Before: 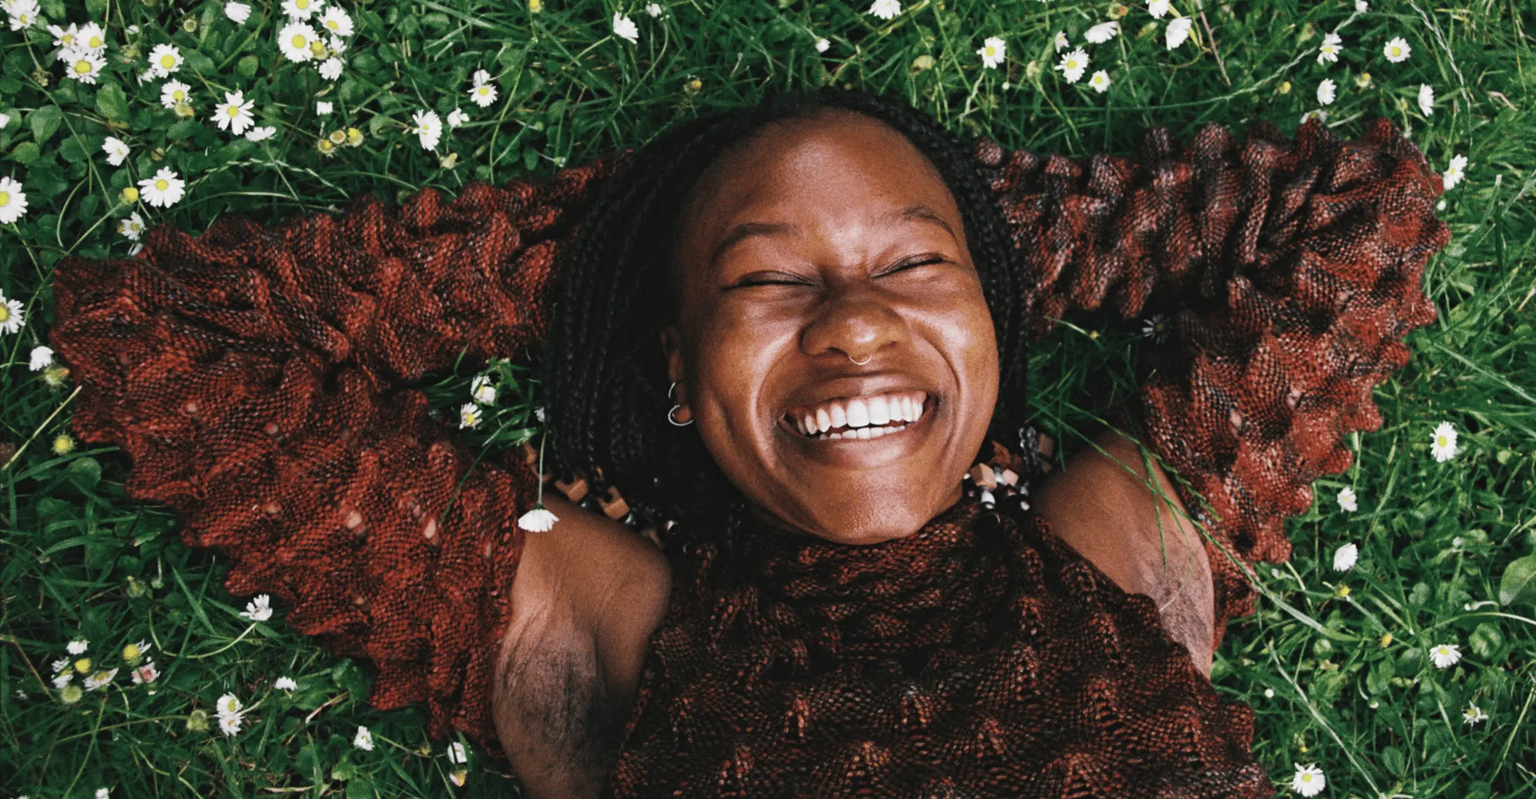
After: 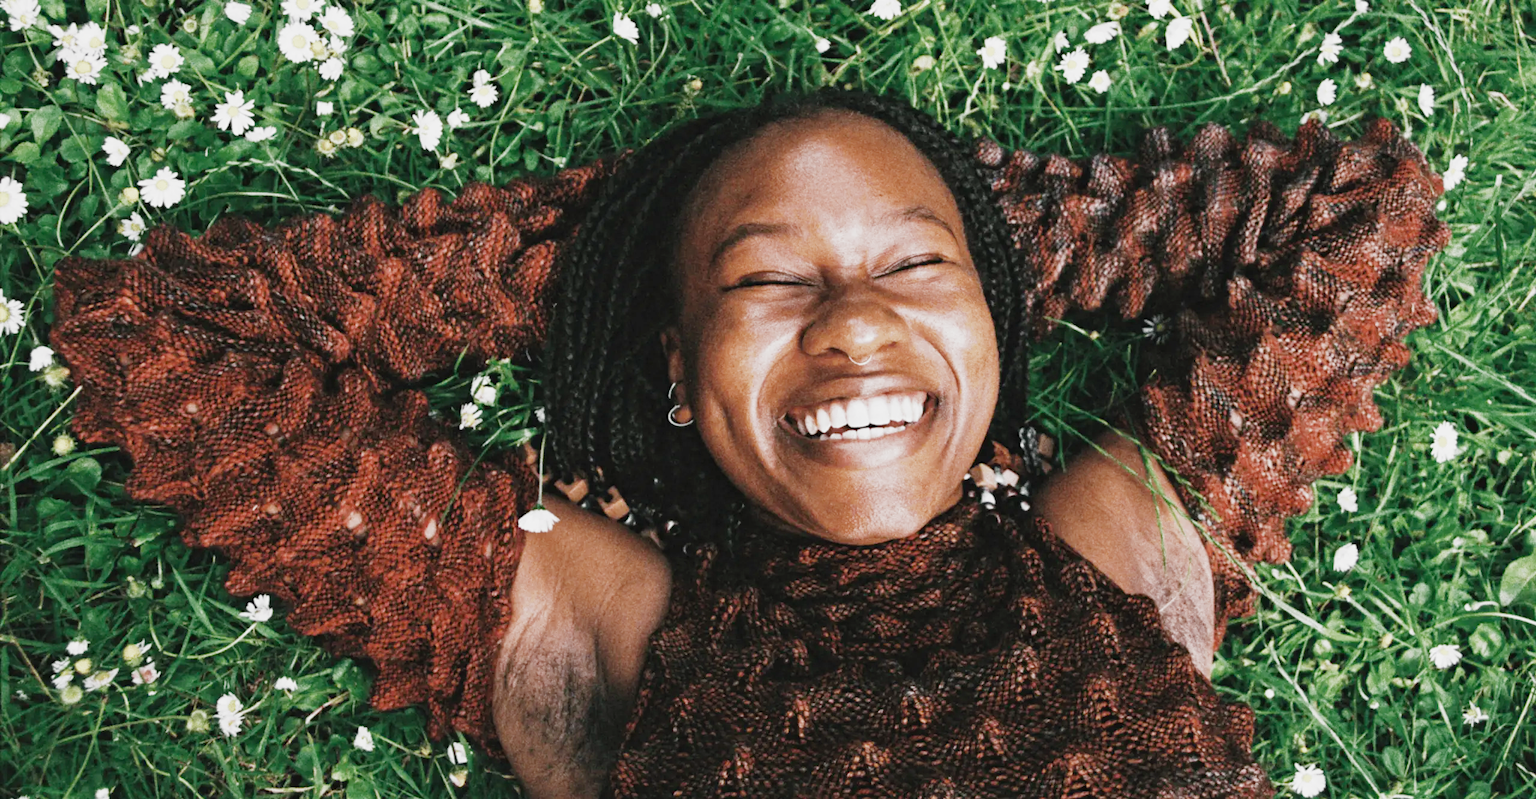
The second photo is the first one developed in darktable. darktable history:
color zones: curves: ch0 [(0.068, 0.464) (0.25, 0.5) (0.48, 0.508) (0.75, 0.536) (0.886, 0.476) (0.967, 0.456)]; ch1 [(0.066, 0.456) (0.25, 0.5) (0.616, 0.508) (0.746, 0.56) (0.934, 0.444)]
exposure: black level correction 0, exposure 1.278 EV, compensate highlight preservation false
filmic rgb: black relative exposure -7.65 EV, white relative exposure 4.56 EV, hardness 3.61, add noise in highlights 0.002, preserve chrominance no, color science v3 (2019), use custom middle-gray values true, contrast in highlights soft
